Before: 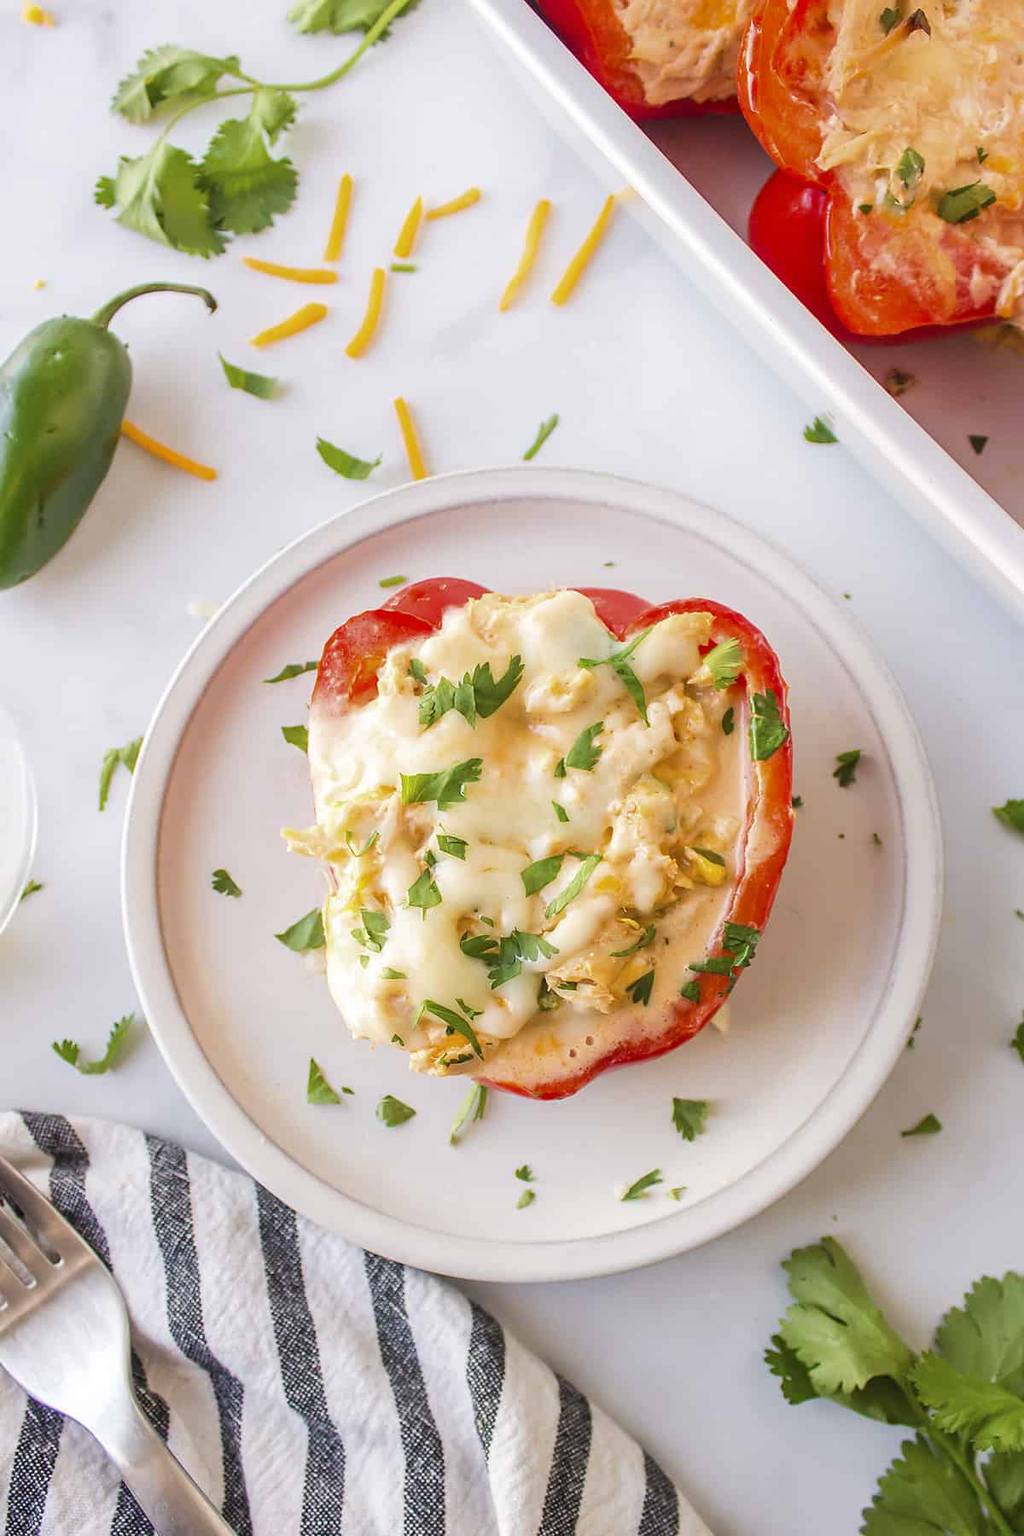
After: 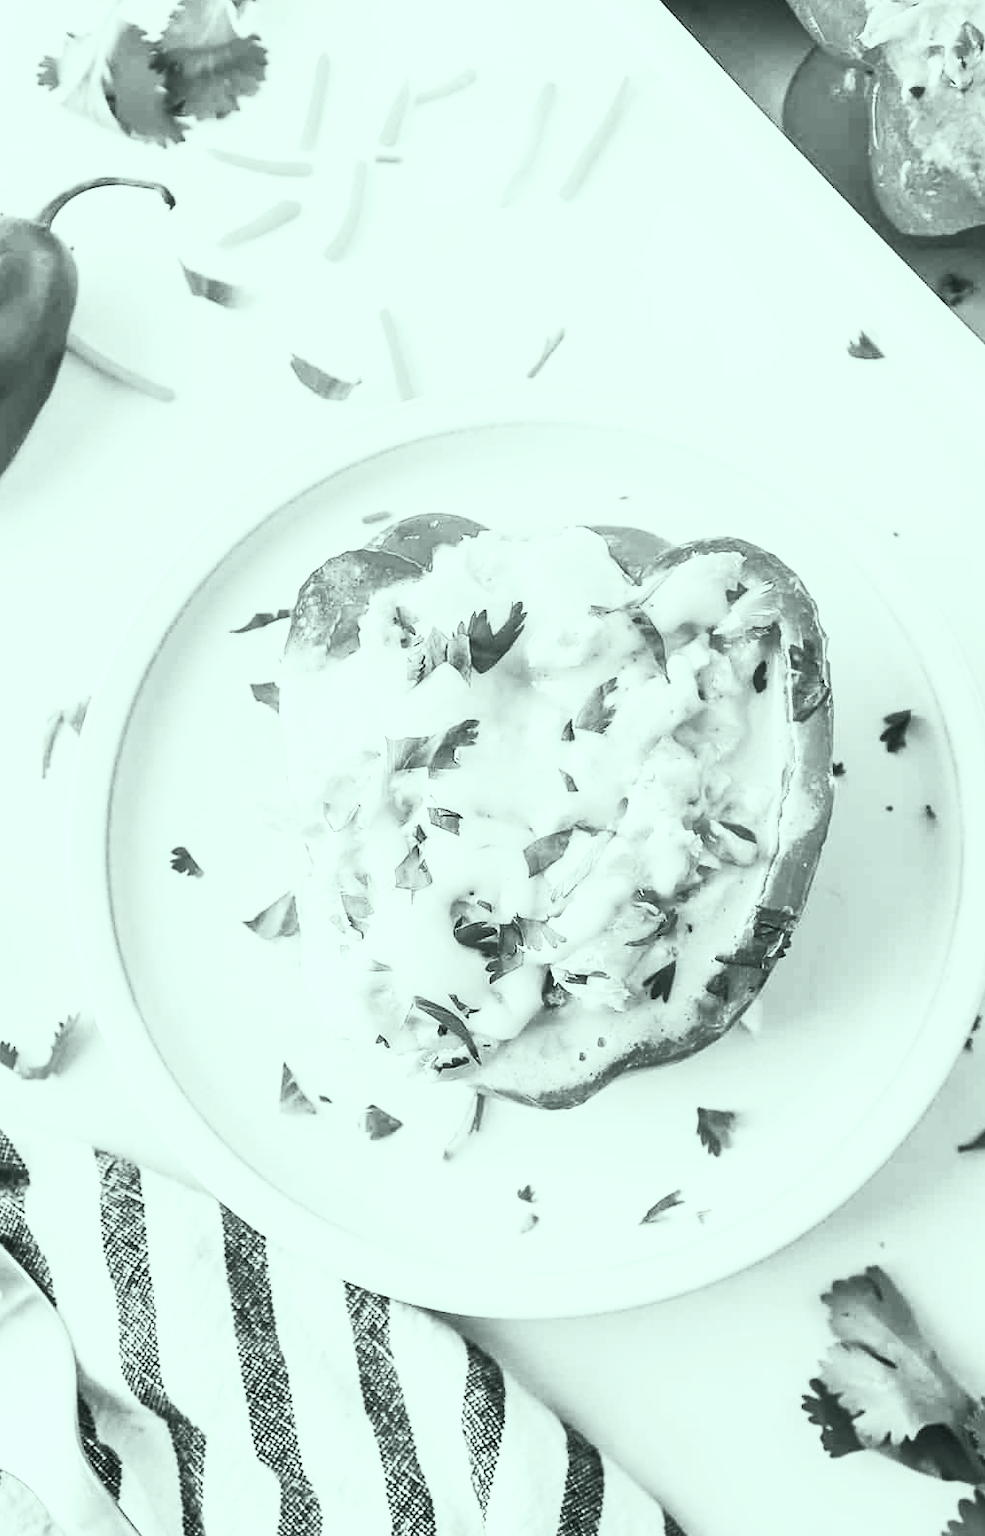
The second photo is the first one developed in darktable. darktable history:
crop: left 6.176%, top 8.402%, right 9.537%, bottom 4.062%
contrast brightness saturation: contrast 0.58, brightness 0.566, saturation -0.33
color calibration: output gray [0.31, 0.36, 0.33, 0], illuminant custom, x 0.371, y 0.382, temperature 4282.7 K
color correction: highlights a* -7.58, highlights b* 1.31, shadows a* -3.59, saturation 1.4
